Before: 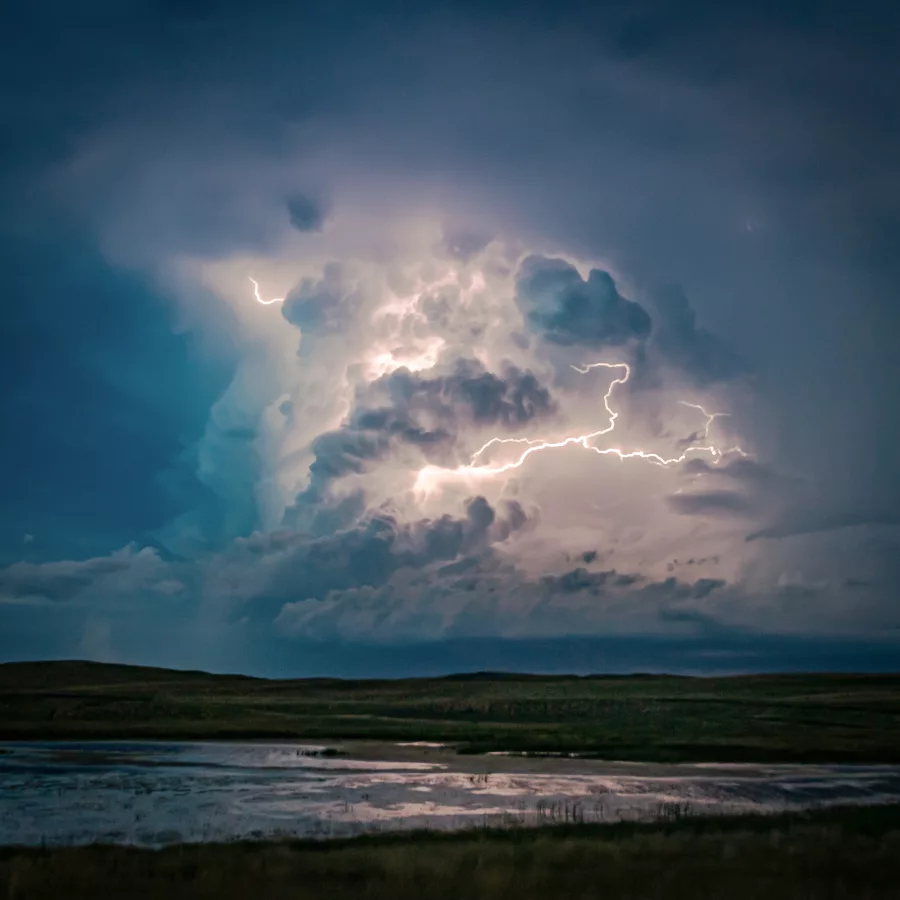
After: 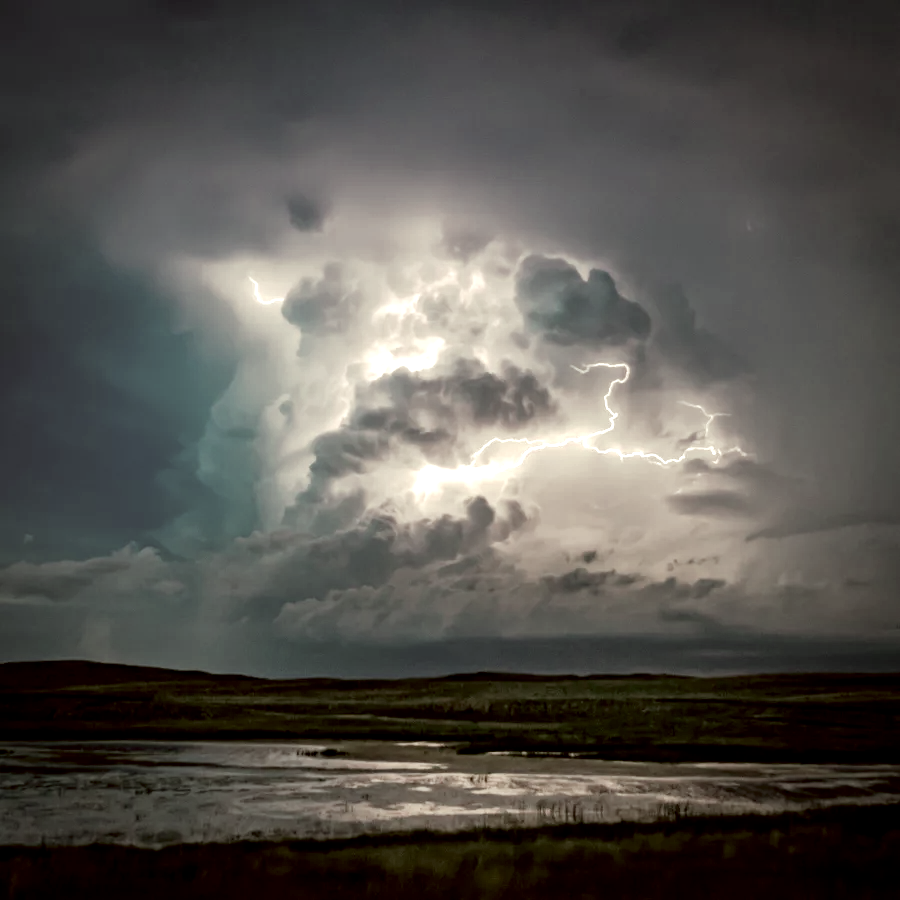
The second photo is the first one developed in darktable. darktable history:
color zones: curves: ch0 [(0.25, 0.667) (0.758, 0.368)]; ch1 [(0.215, 0.245) (0.761, 0.373)]; ch2 [(0.247, 0.554) (0.761, 0.436)]
exposure: black level correction 0.007, exposure 0.159 EV, compensate exposure bias true, compensate highlight preservation false
color correction: highlights a* -6.25, highlights b* 9.61, shadows a* 10.72, shadows b* 23.48
